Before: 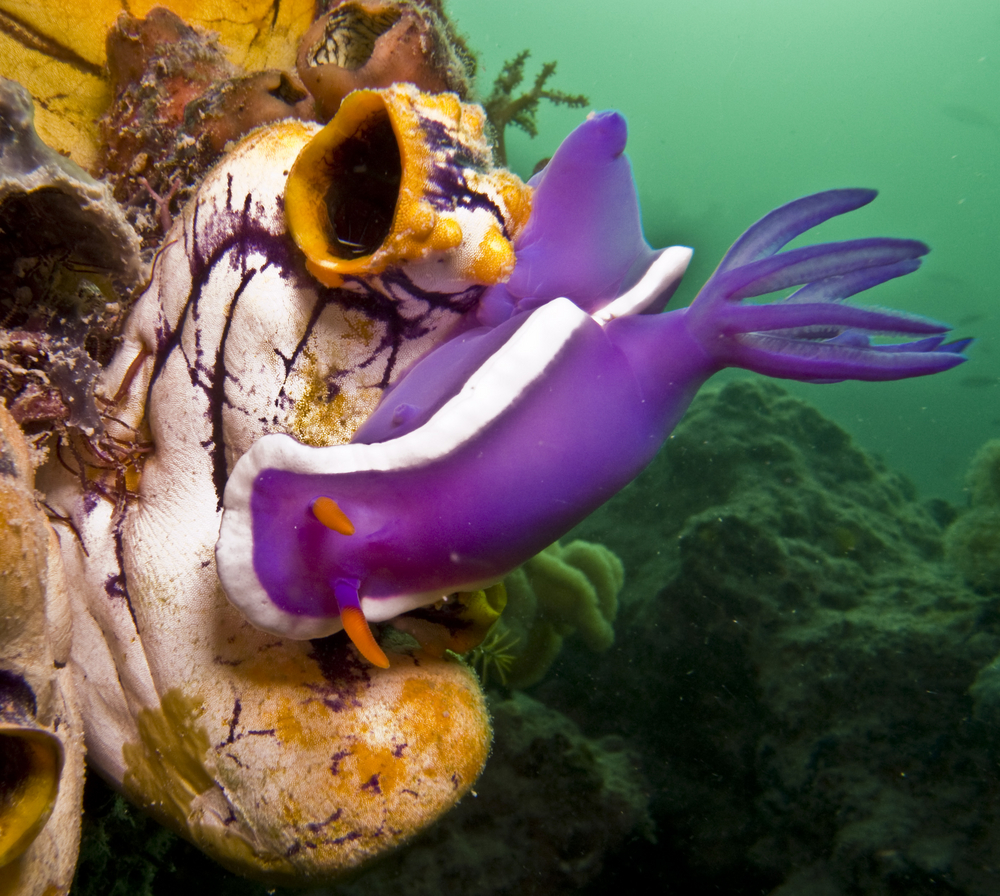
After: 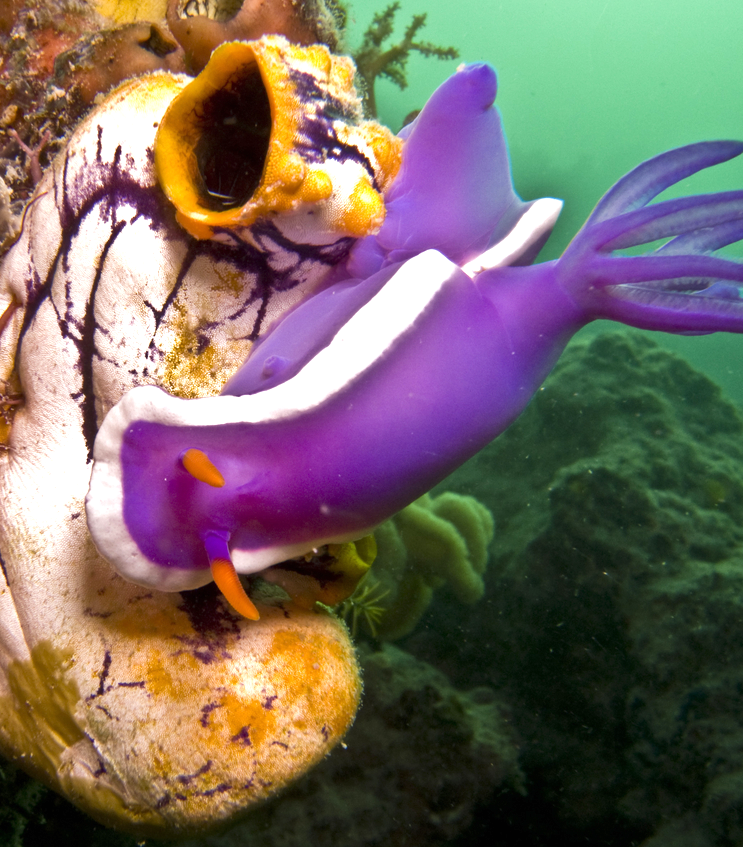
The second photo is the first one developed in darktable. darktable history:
exposure: black level correction 0, exposure 0.5 EV, compensate highlight preservation false
crop and rotate: left 13.047%, top 5.424%, right 12.564%
